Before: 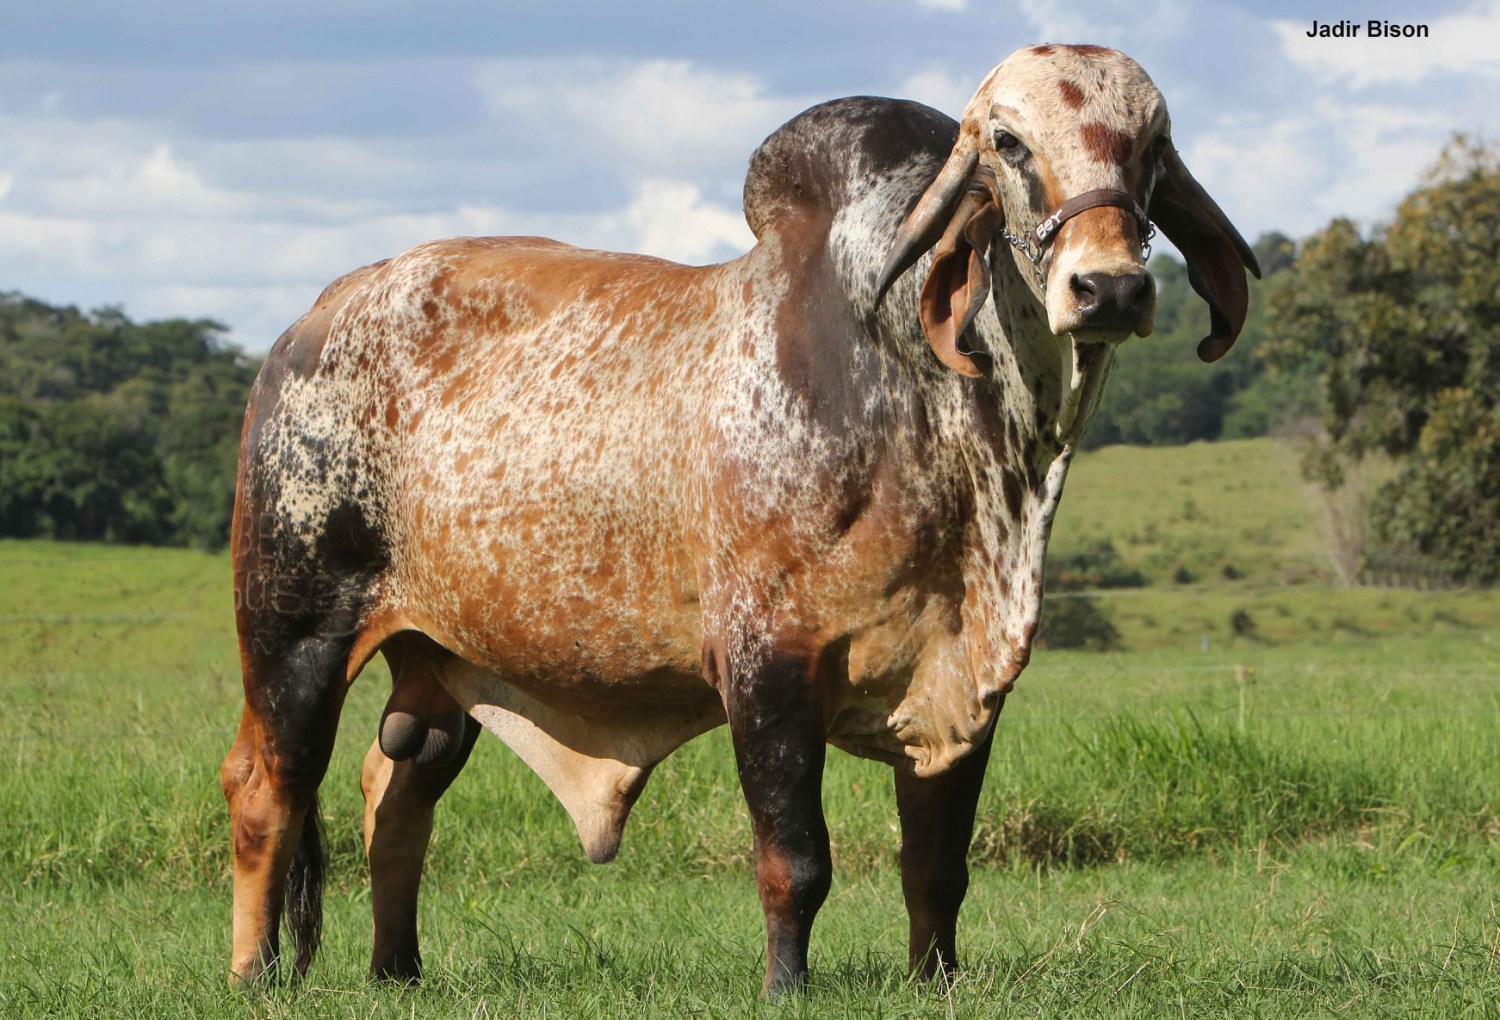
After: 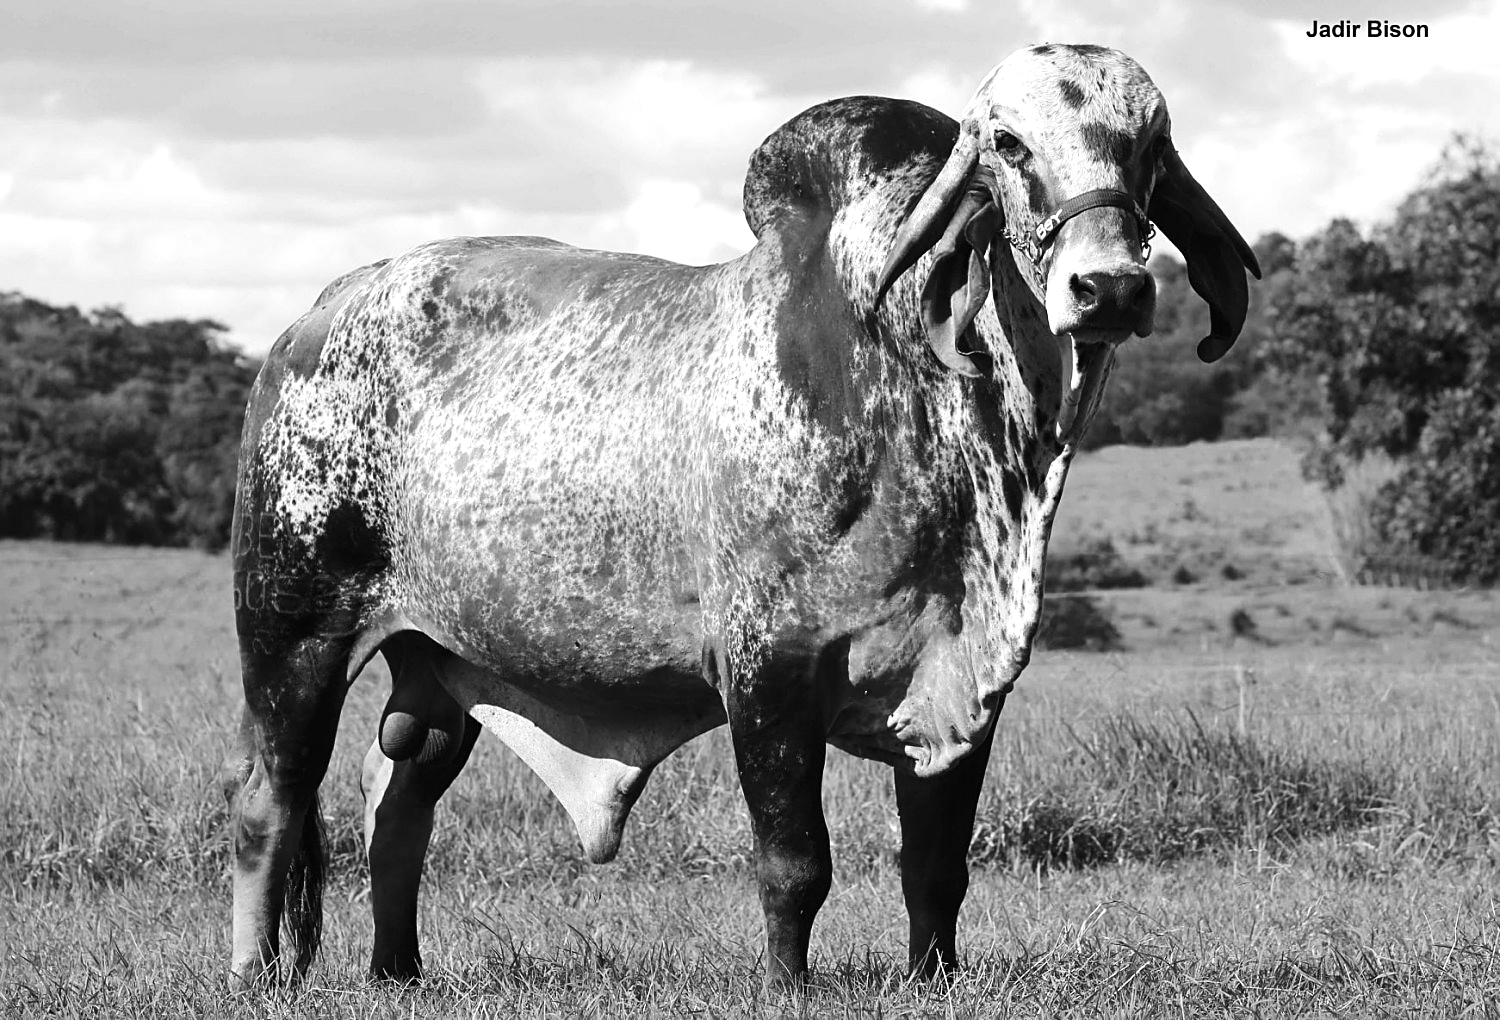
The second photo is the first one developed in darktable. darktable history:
monochrome: size 1
exposure: black level correction 0, exposure 0.5 EV, compensate highlight preservation false
sharpen: on, module defaults
contrast brightness saturation: contrast 0.19, brightness -0.11, saturation 0.21
